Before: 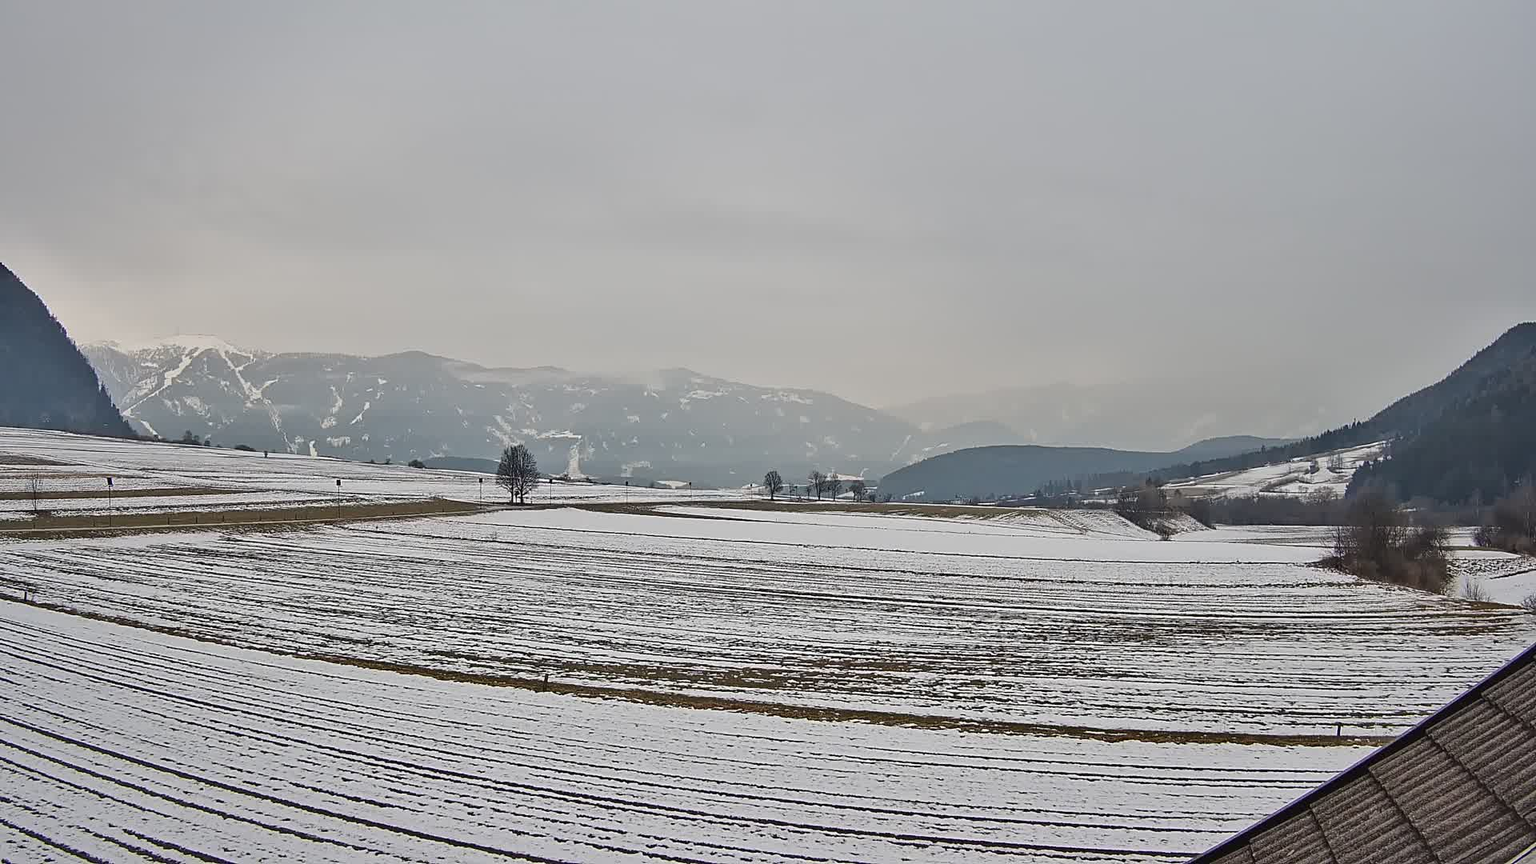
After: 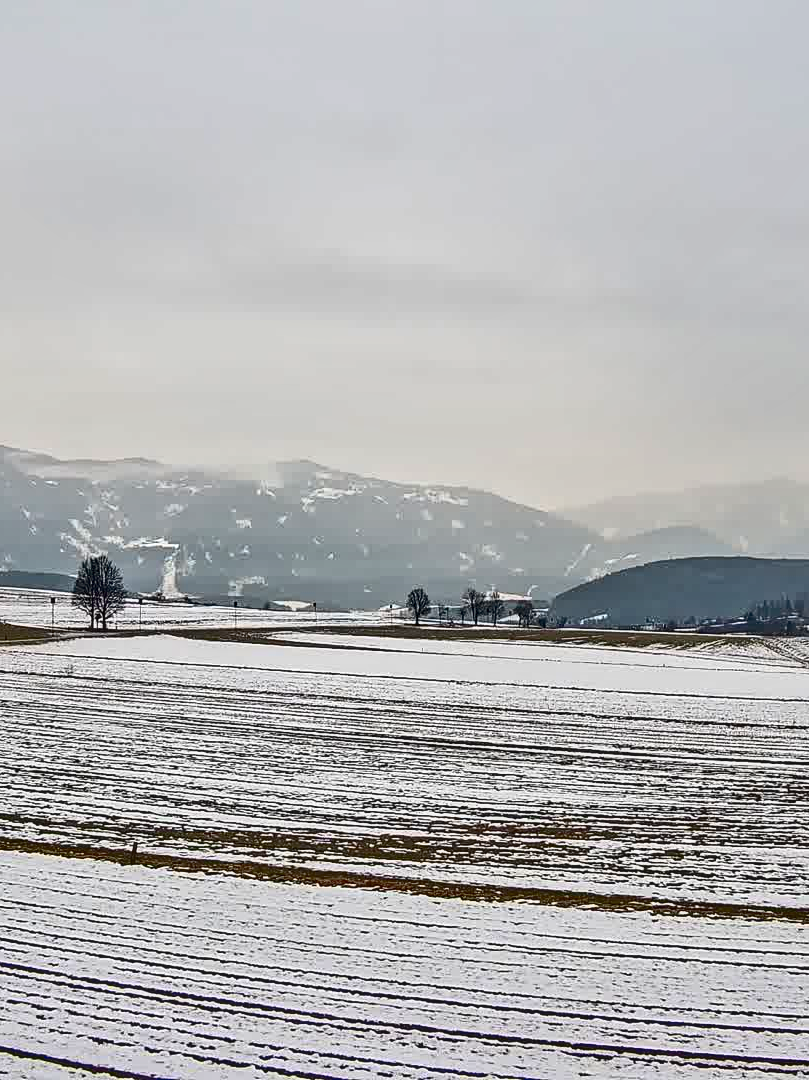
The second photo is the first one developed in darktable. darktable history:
contrast brightness saturation: contrast 0.32, brightness -0.08, saturation 0.17
crop: left 28.583%, right 29.231%
local contrast: on, module defaults
tone equalizer: -8 EV -0.417 EV, -7 EV -0.389 EV, -6 EV -0.333 EV, -5 EV -0.222 EV, -3 EV 0.222 EV, -2 EV 0.333 EV, -1 EV 0.389 EV, +0 EV 0.417 EV, edges refinement/feathering 500, mask exposure compensation -1.57 EV, preserve details no
shadows and highlights: on, module defaults
